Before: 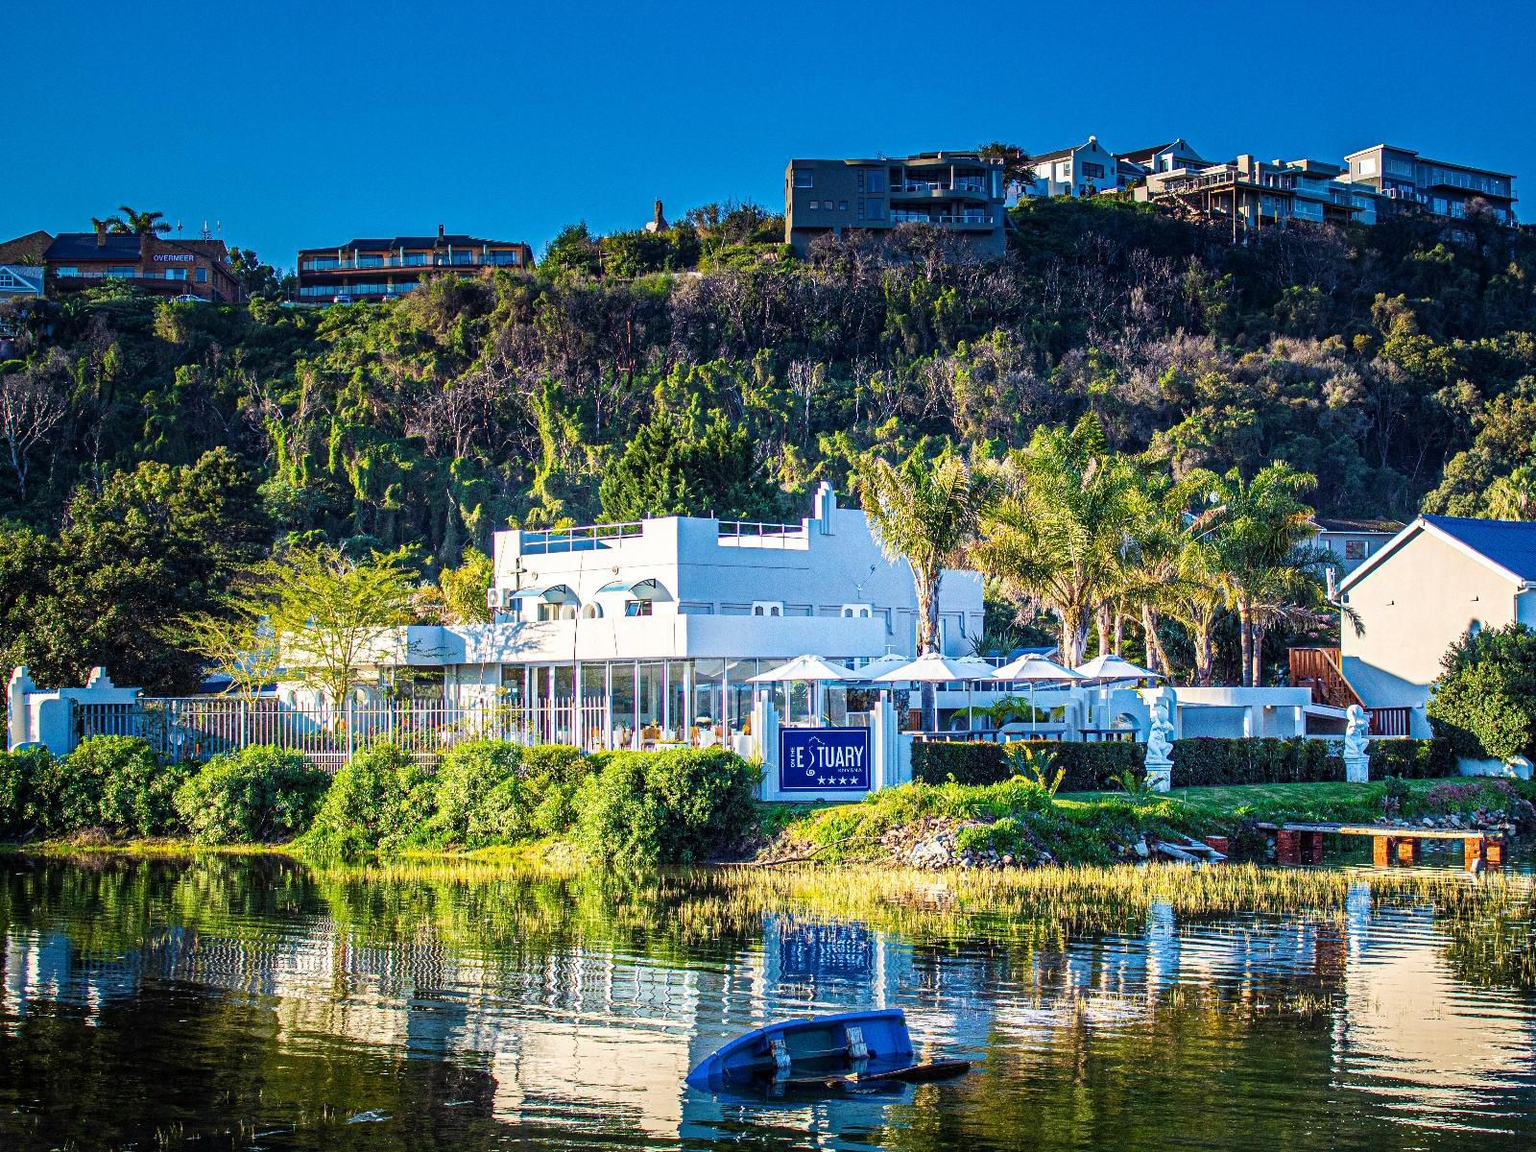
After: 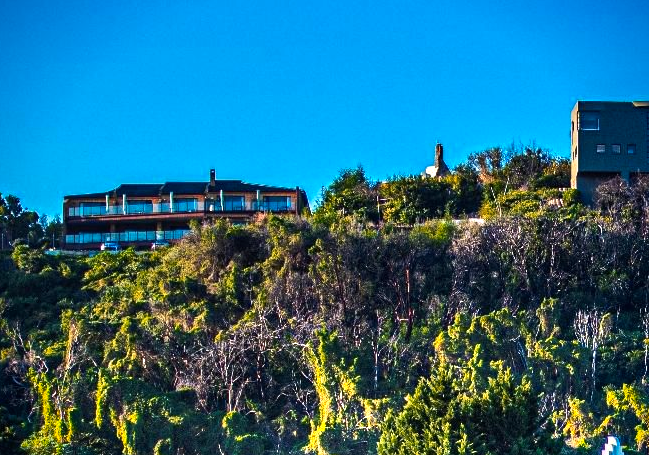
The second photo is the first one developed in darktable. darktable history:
crop: left 15.452%, top 5.459%, right 43.956%, bottom 56.62%
tone equalizer: -8 EV 0.001 EV, -7 EV -0.002 EV, -6 EV 0.002 EV, -5 EV -0.03 EV, -4 EV -0.116 EV, -3 EV -0.169 EV, -2 EV 0.24 EV, -1 EV 0.702 EV, +0 EV 0.493 EV
vignetting: fall-off start 88.53%, fall-off radius 44.2%, saturation 0.376, width/height ratio 1.161
color zones: curves: ch1 [(0.235, 0.558) (0.75, 0.5)]; ch2 [(0.25, 0.462) (0.749, 0.457)], mix 25.94%
